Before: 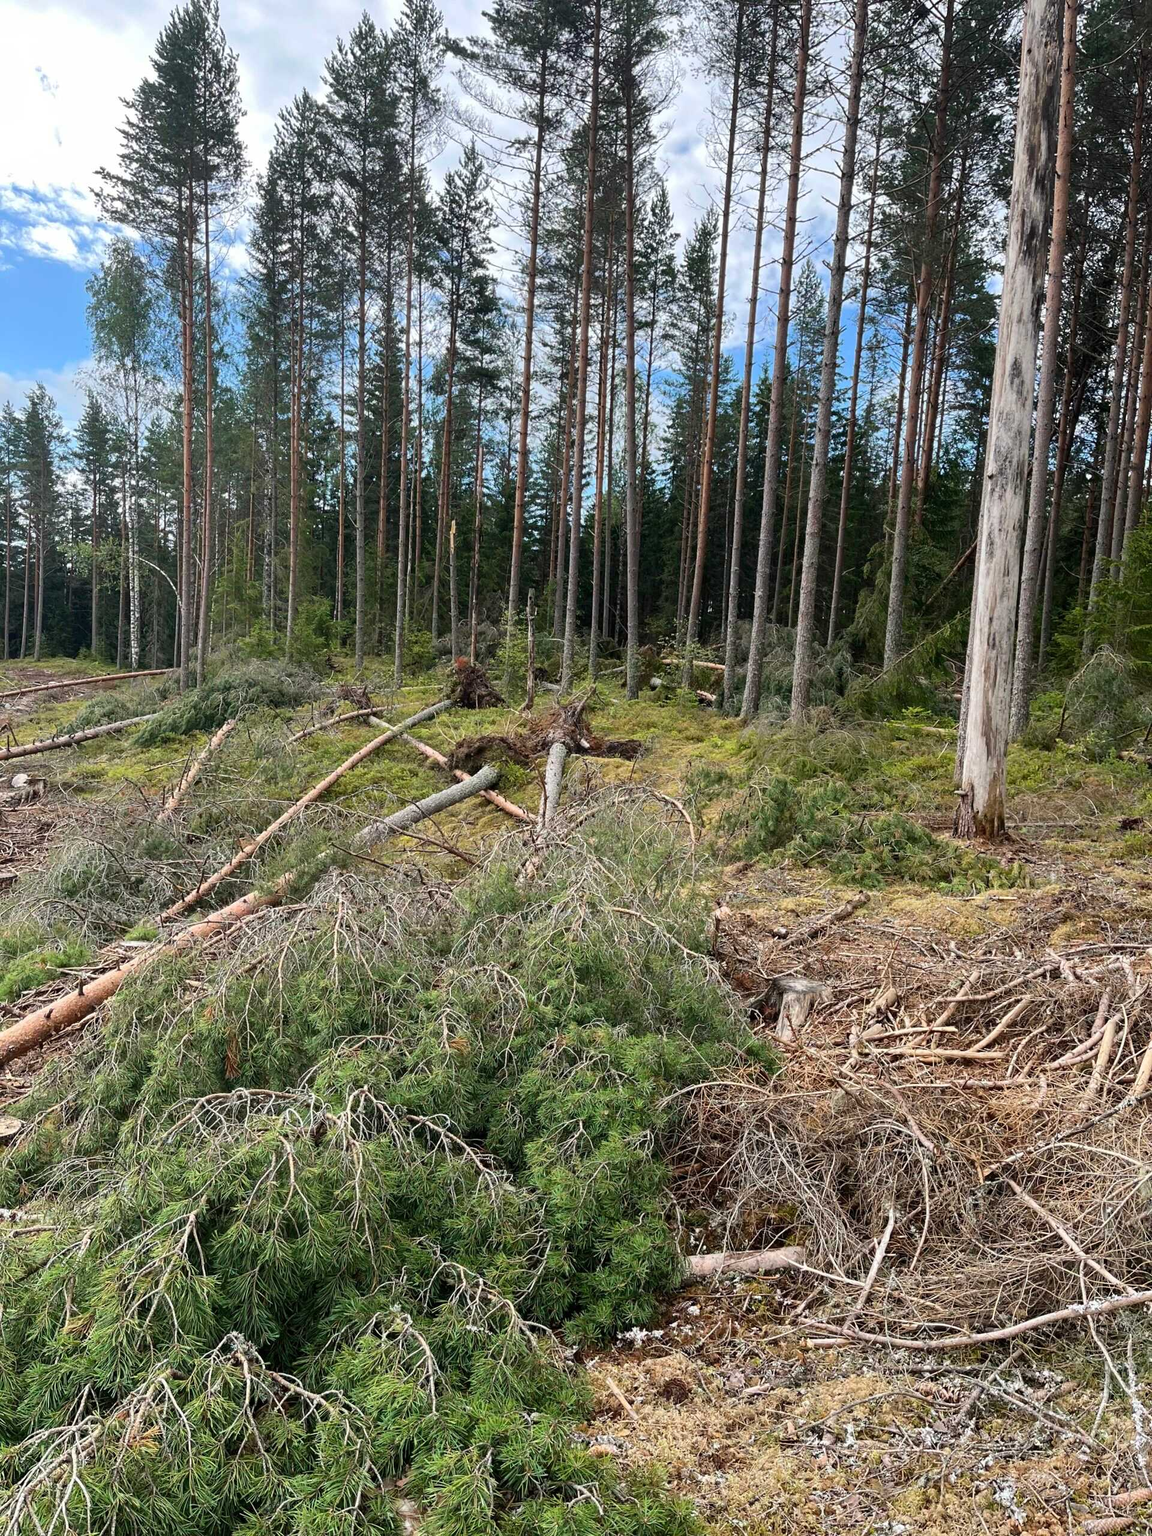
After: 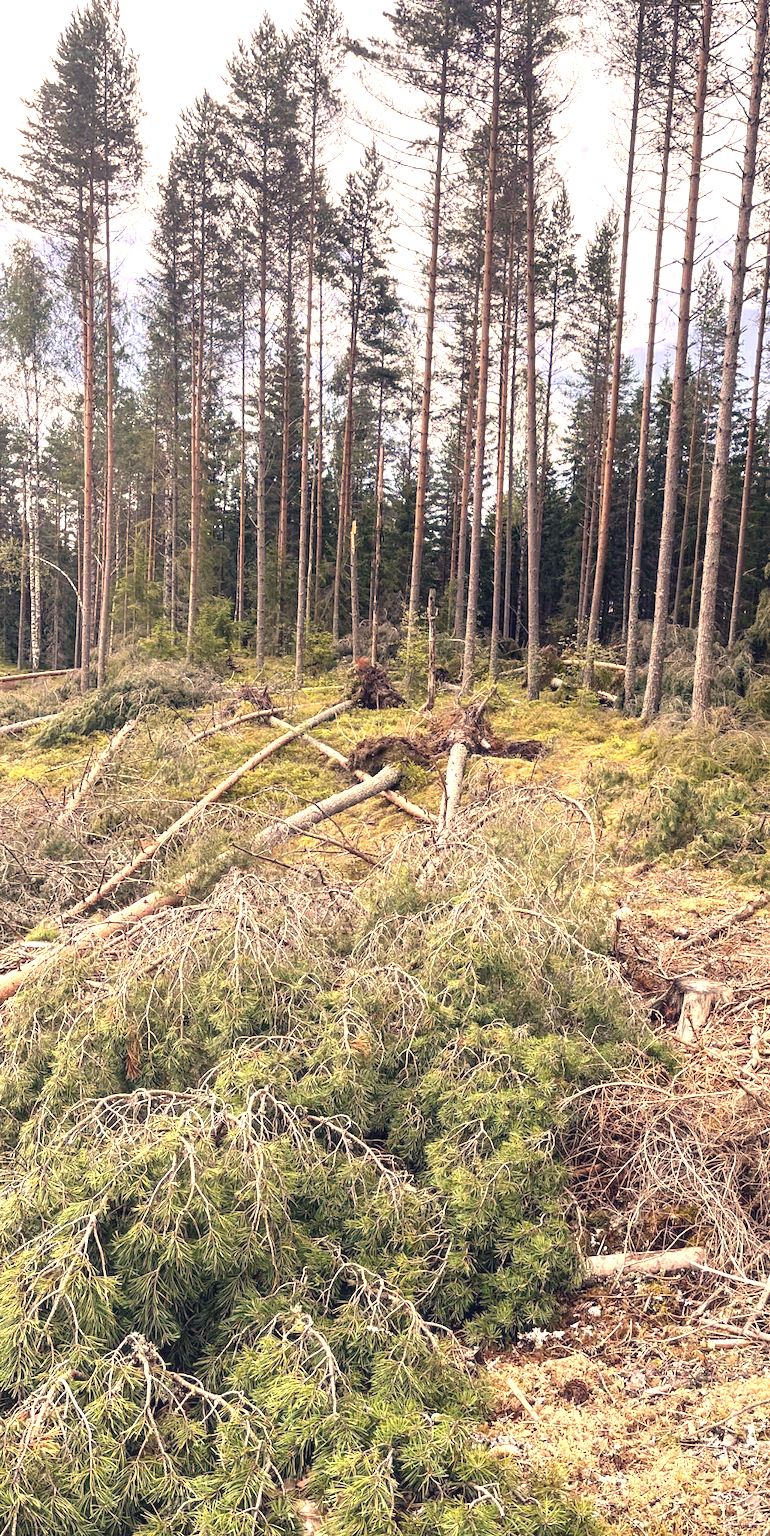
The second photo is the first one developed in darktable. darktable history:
exposure: exposure 1.089 EV, compensate highlight preservation false
crop and rotate: left 8.693%, right 24.422%
local contrast: detail 109%
color correction: highlights a* 19.63, highlights b* 27.54, shadows a* 3.37, shadows b* -17.71, saturation 0.716
